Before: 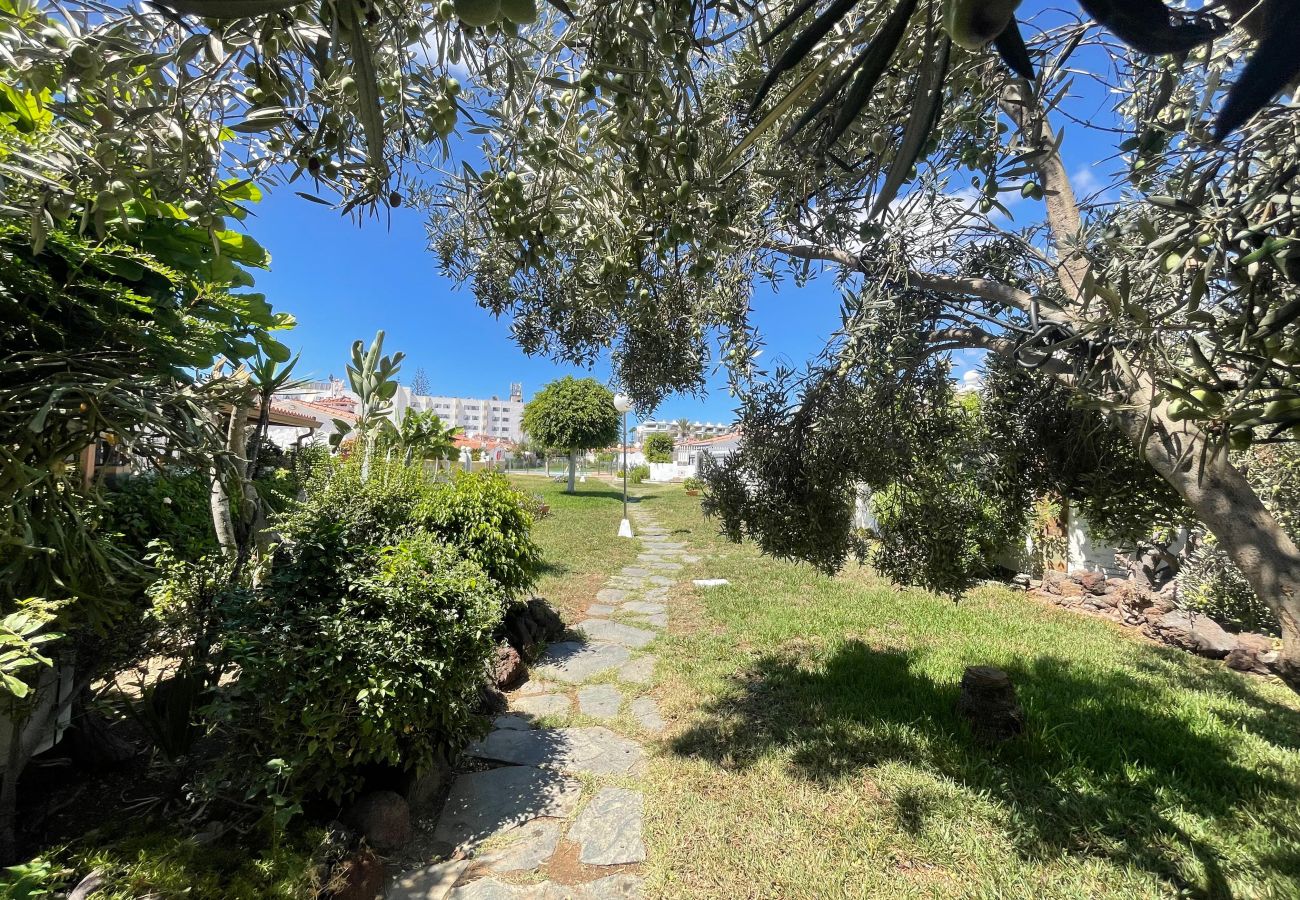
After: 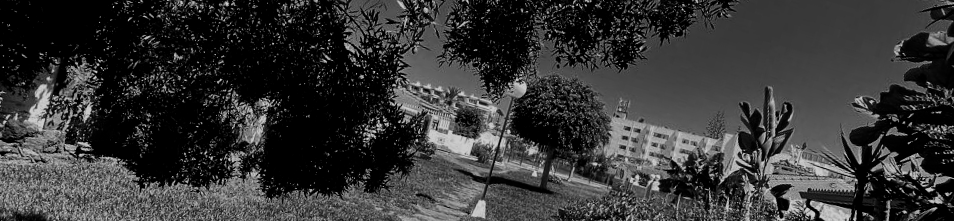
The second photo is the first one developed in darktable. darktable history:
filmic rgb: black relative exposure -5 EV, white relative exposure 3.5 EV, hardness 3.19, contrast 1.4, highlights saturation mix -30%
contrast brightness saturation: contrast 0.02, brightness -1, saturation -1
crop and rotate: angle 16.12°, top 30.835%, bottom 35.653%
